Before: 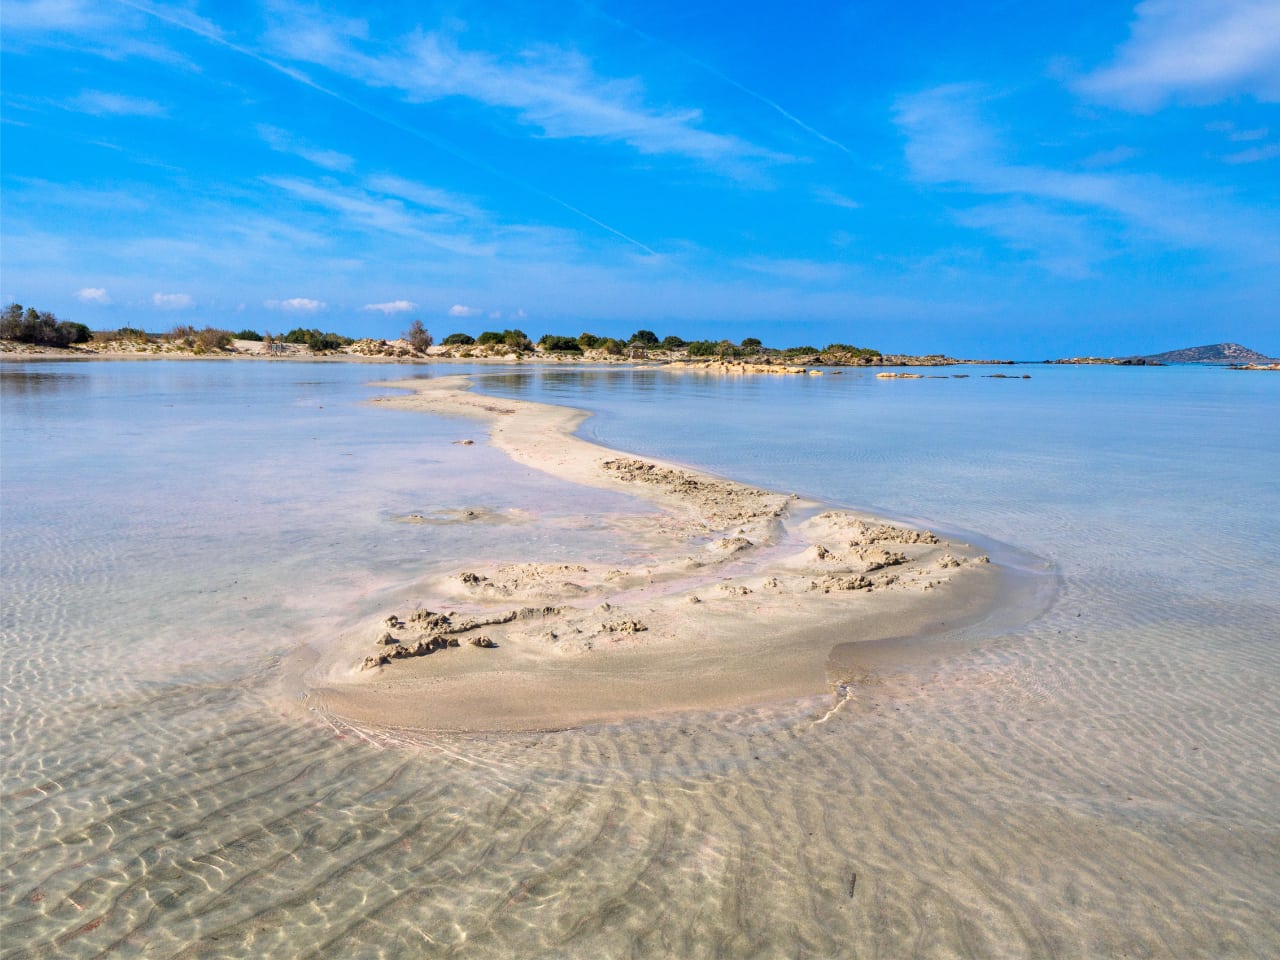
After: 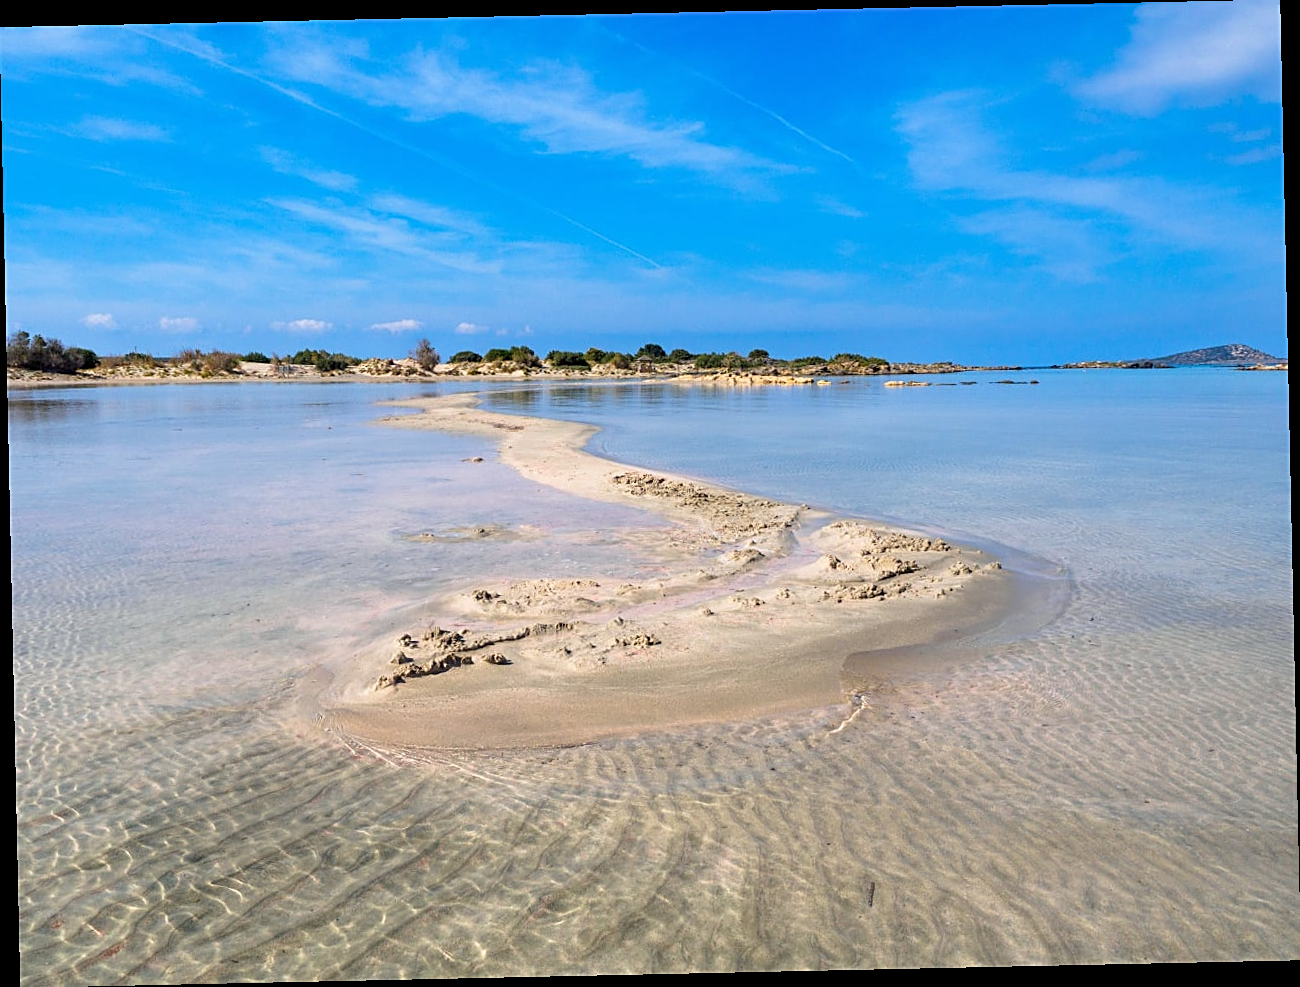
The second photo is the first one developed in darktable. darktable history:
rotate and perspective: rotation -1.24°, automatic cropping off
white balance: emerald 1
sharpen: on, module defaults
